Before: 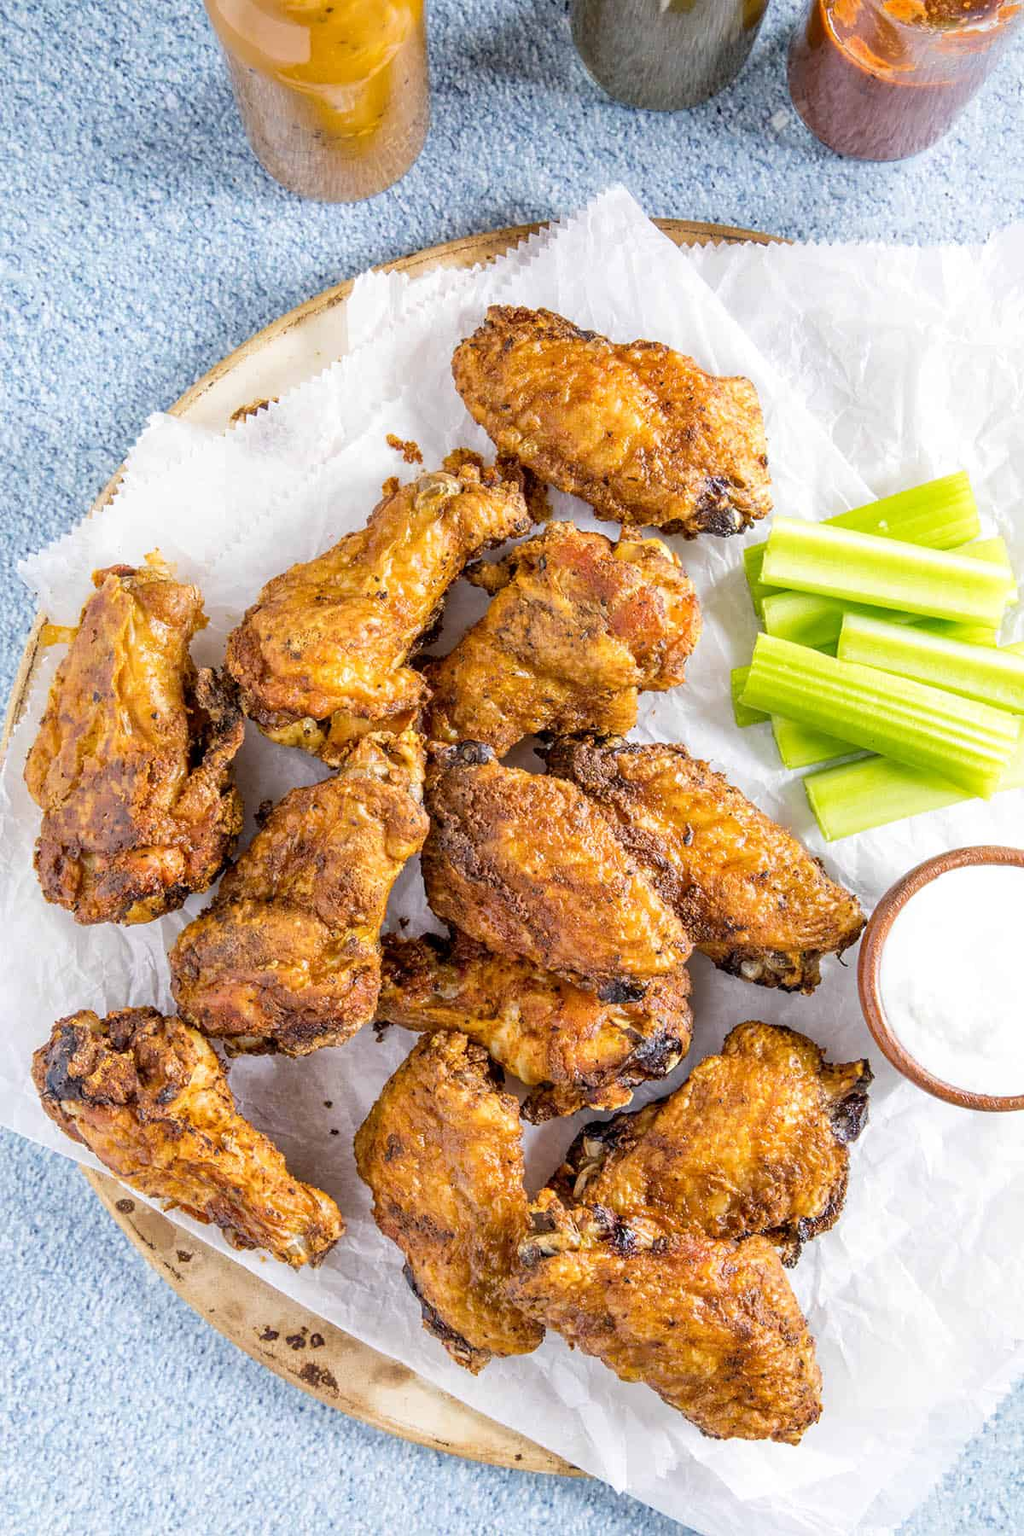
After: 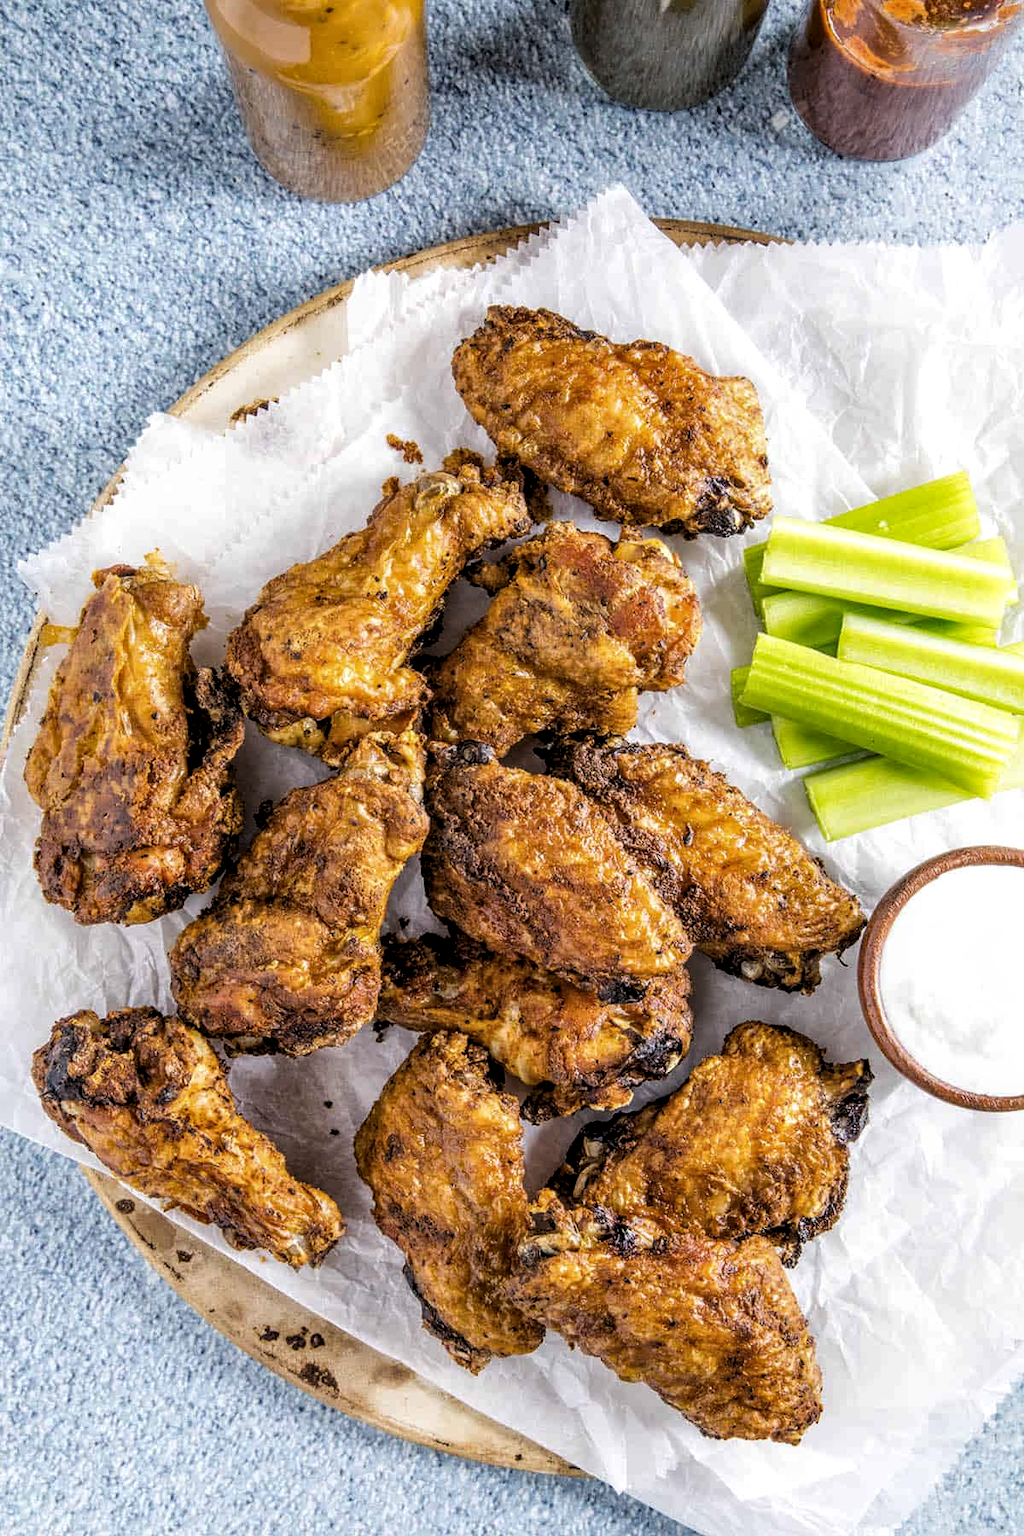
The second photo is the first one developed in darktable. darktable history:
levels: levels [0.116, 0.574, 1]
local contrast: on, module defaults
